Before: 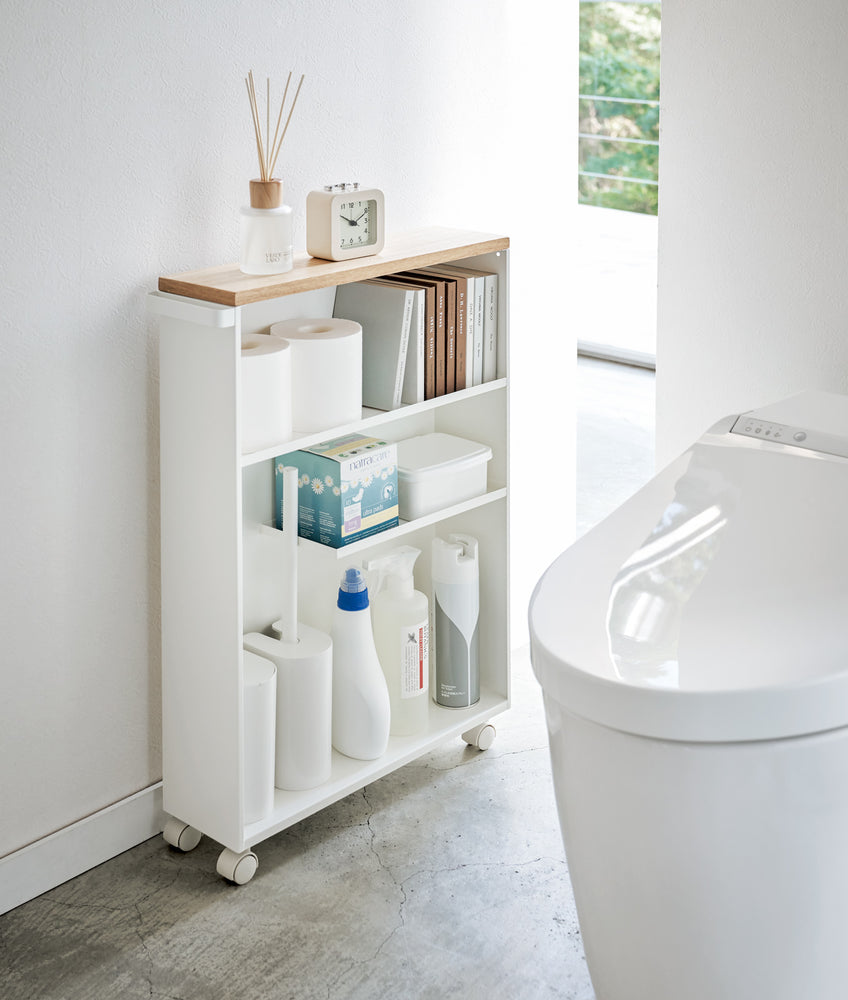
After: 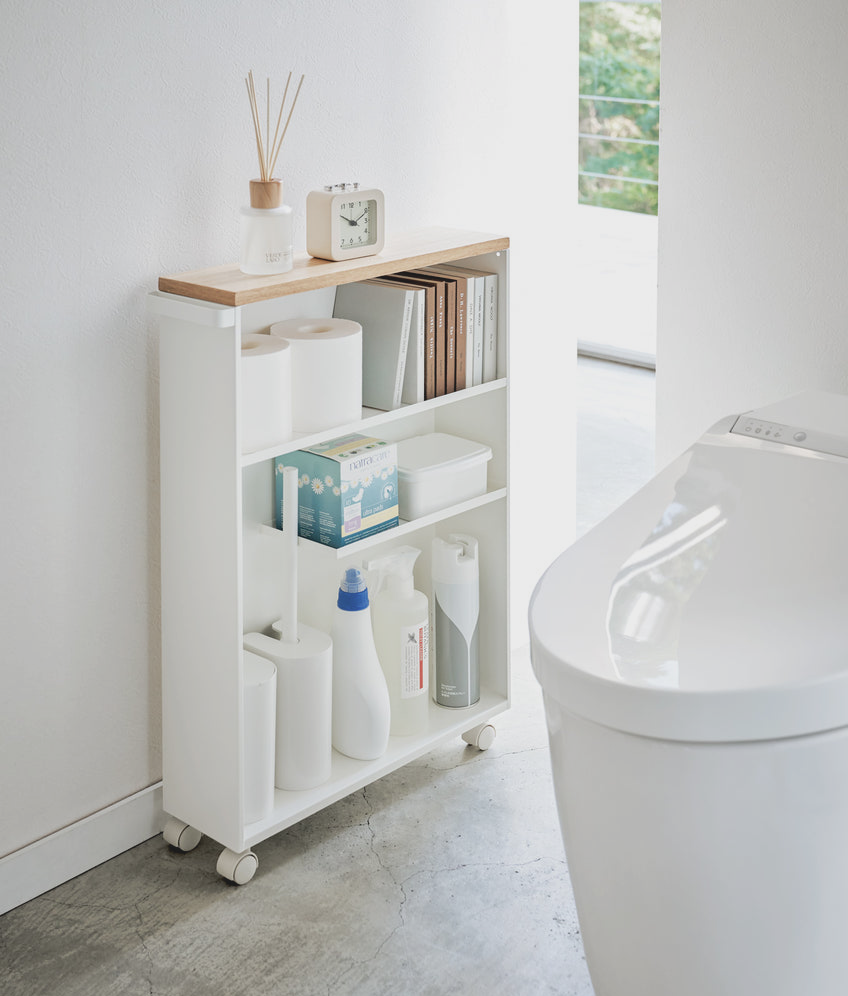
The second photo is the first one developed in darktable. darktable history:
crop: top 0.05%, bottom 0.098%
contrast brightness saturation: contrast -0.15, brightness 0.05, saturation -0.12
